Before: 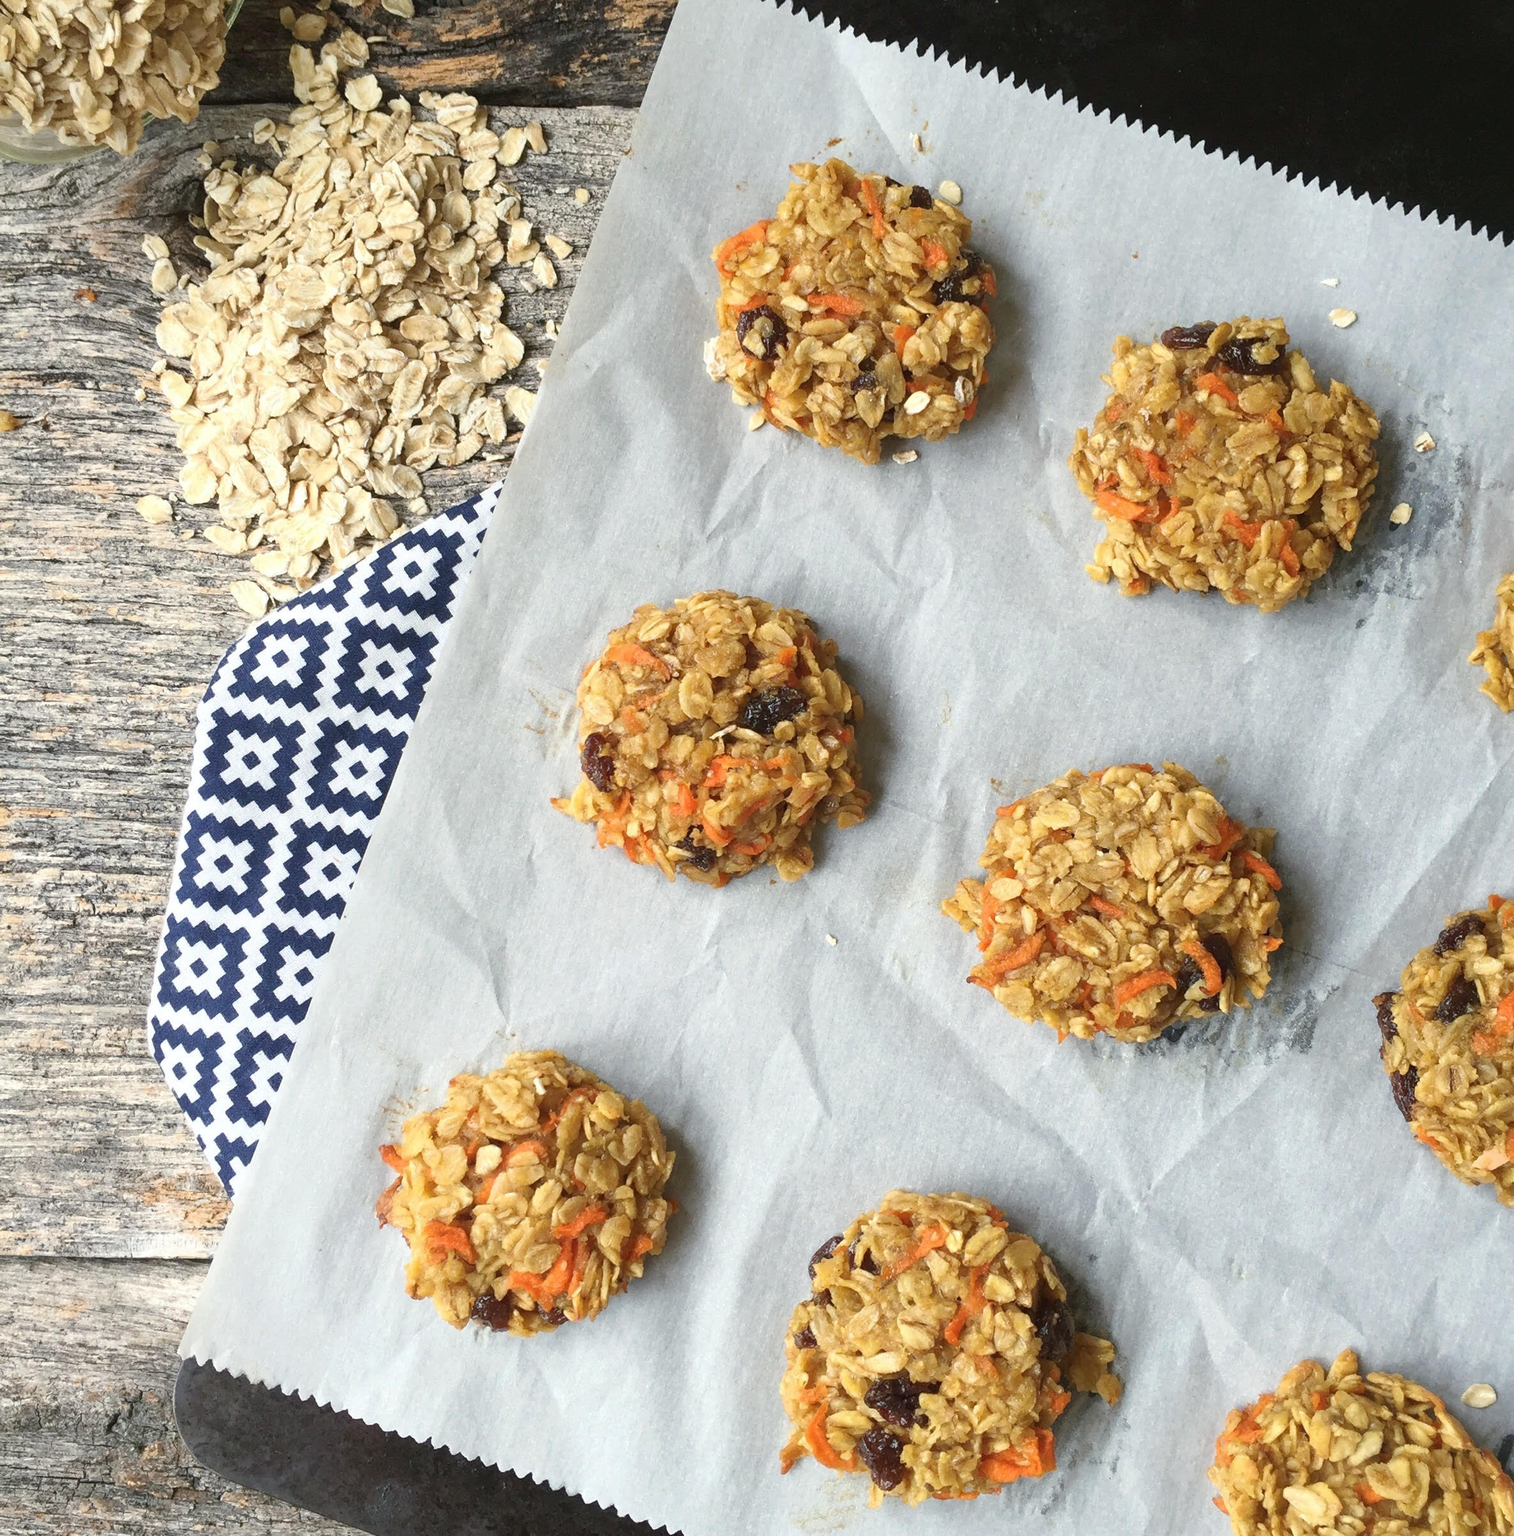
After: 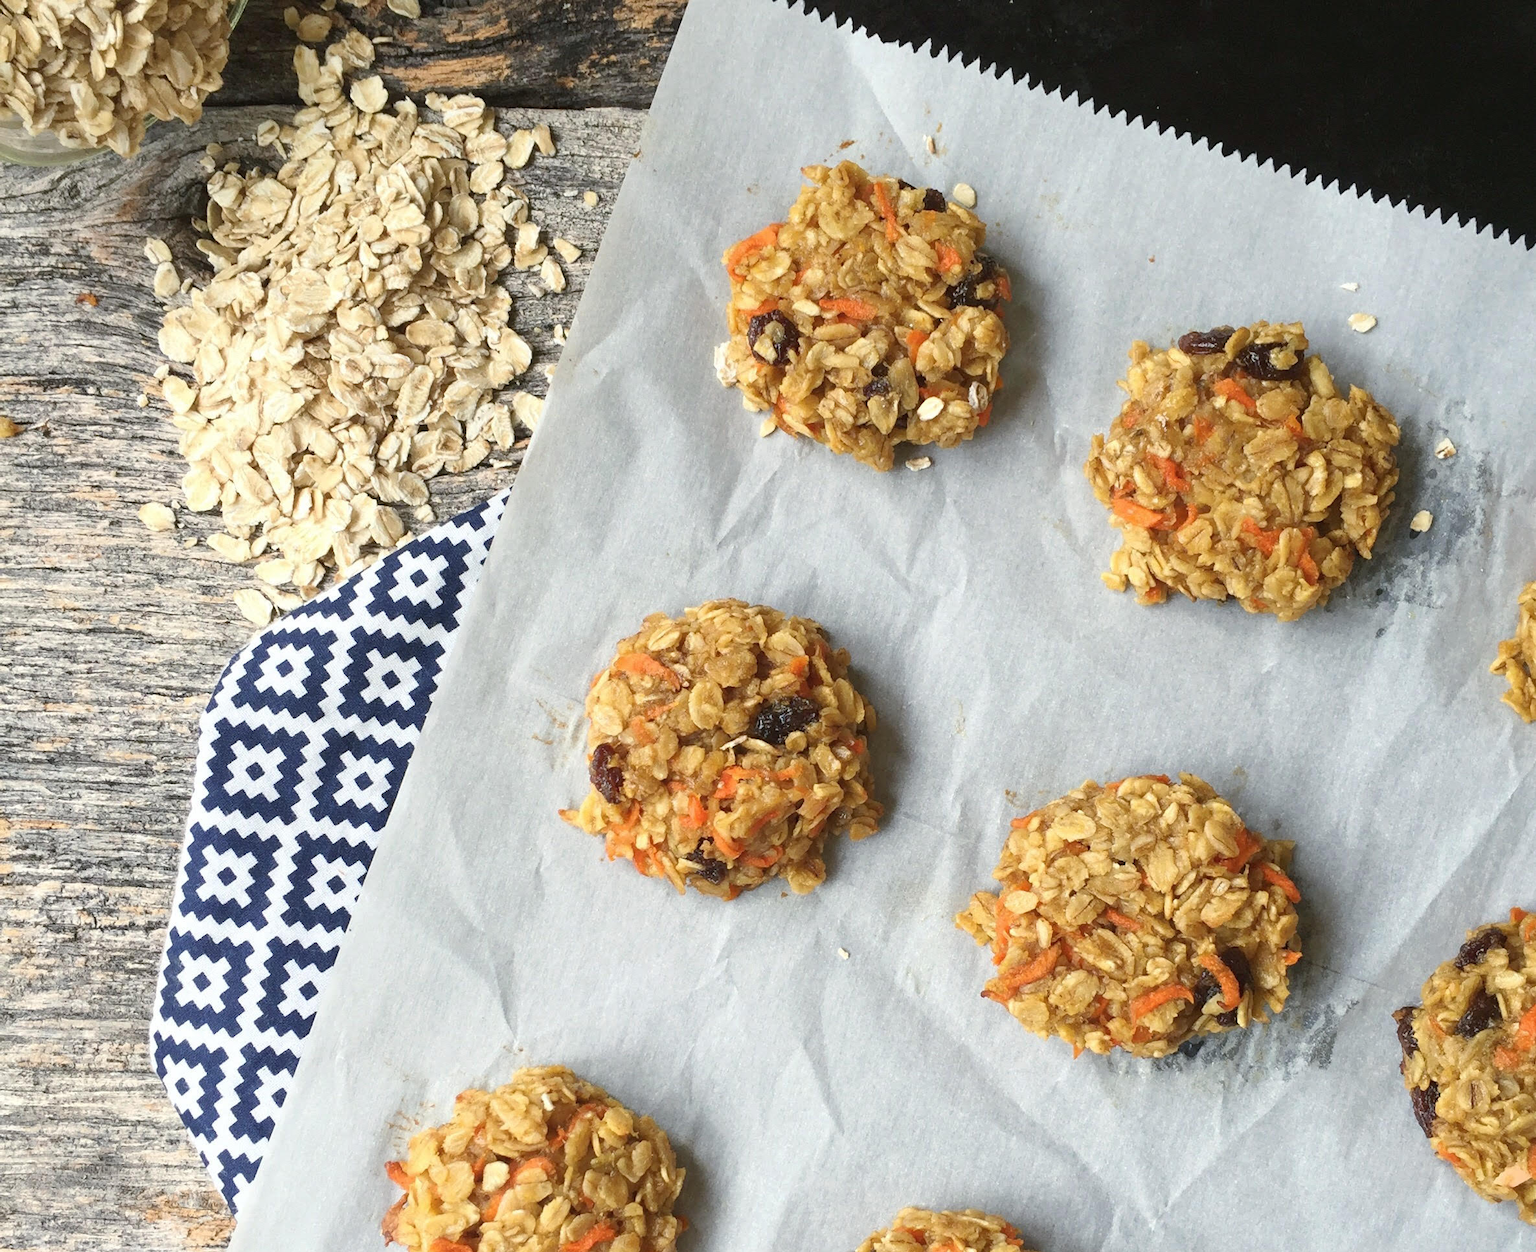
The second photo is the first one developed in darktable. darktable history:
crop: bottom 19.587%
